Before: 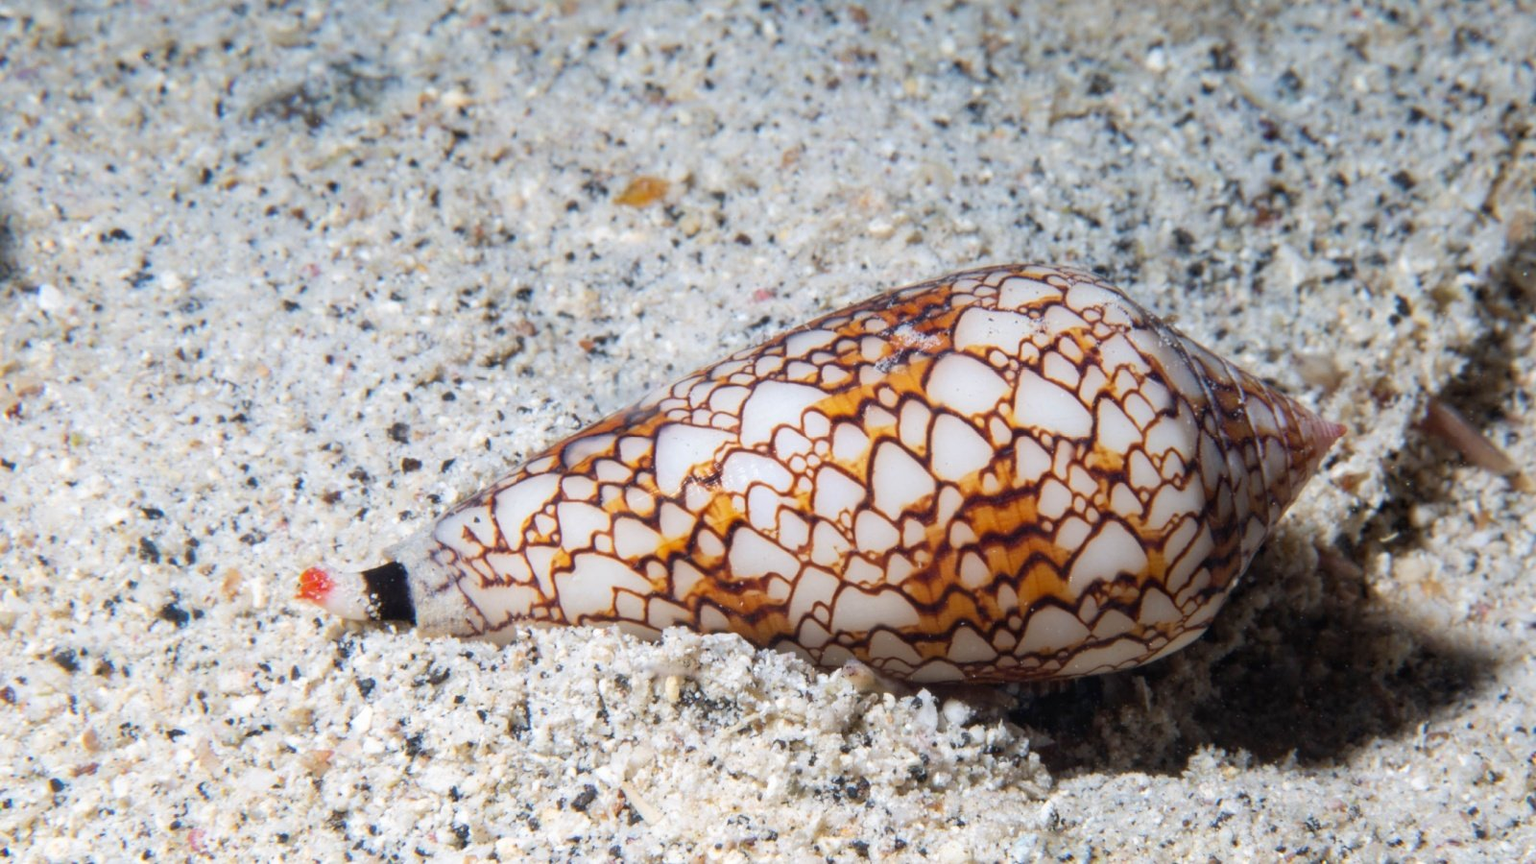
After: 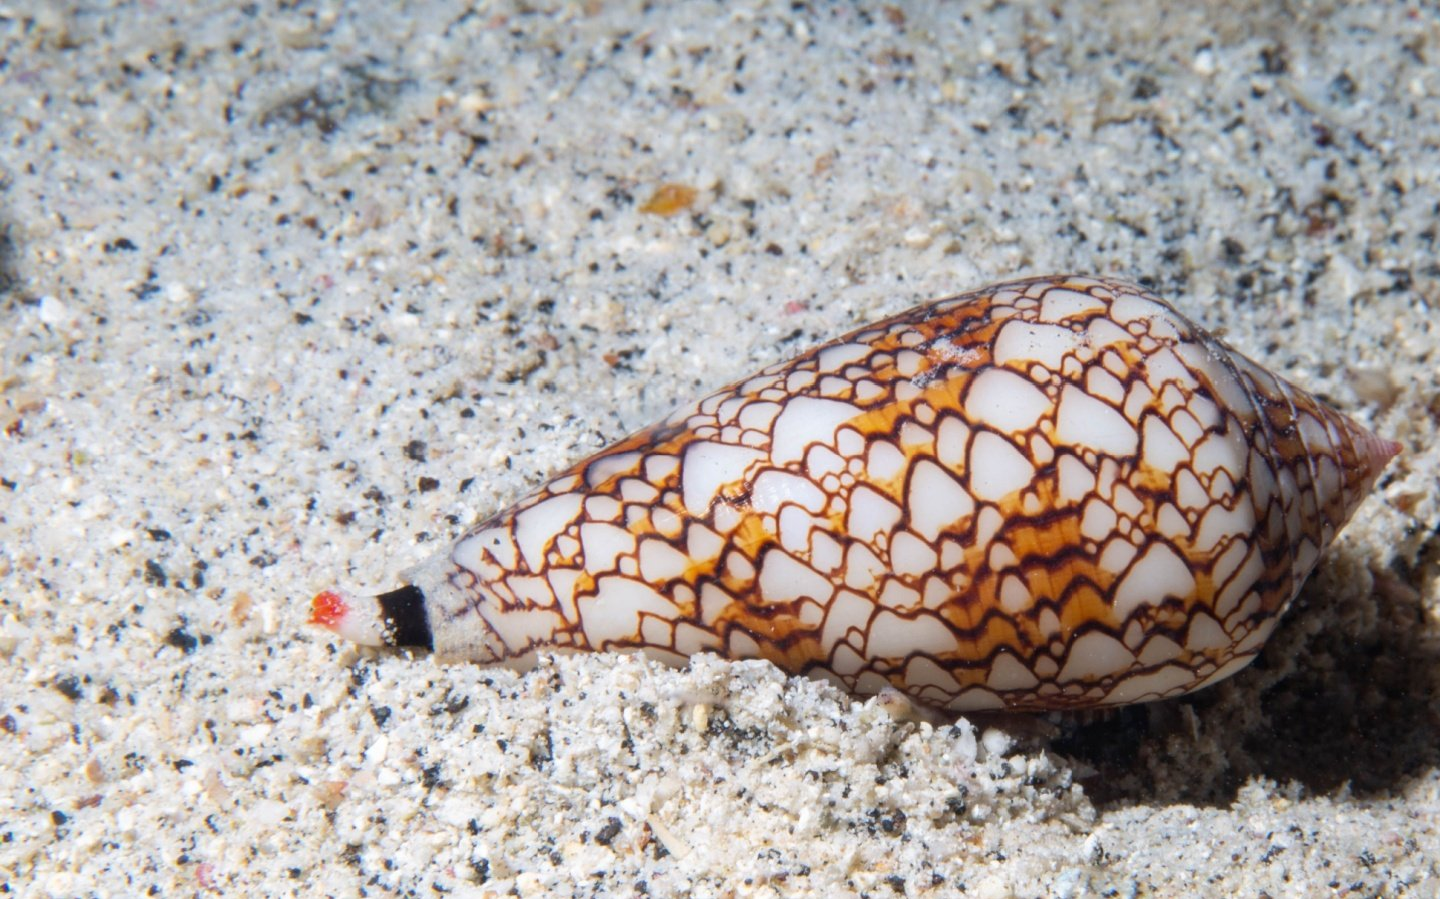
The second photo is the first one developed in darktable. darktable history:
crop: right 9.507%, bottom 0.029%
